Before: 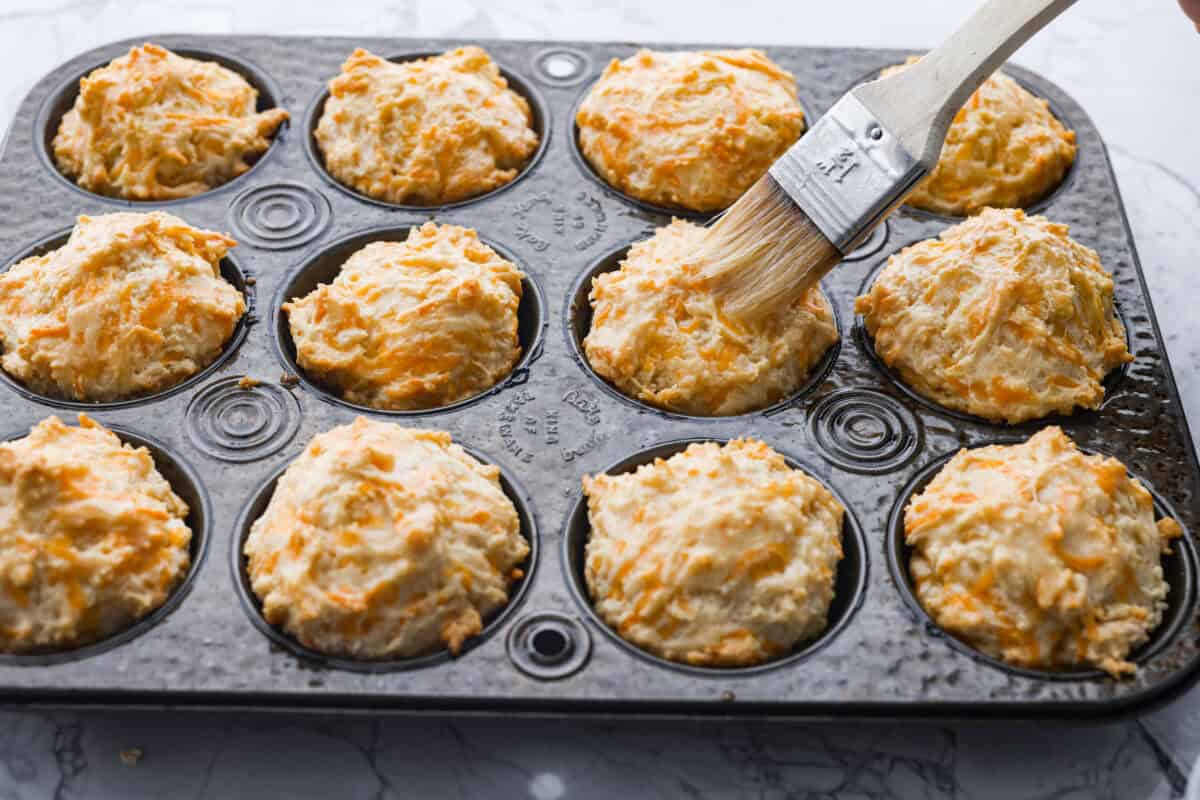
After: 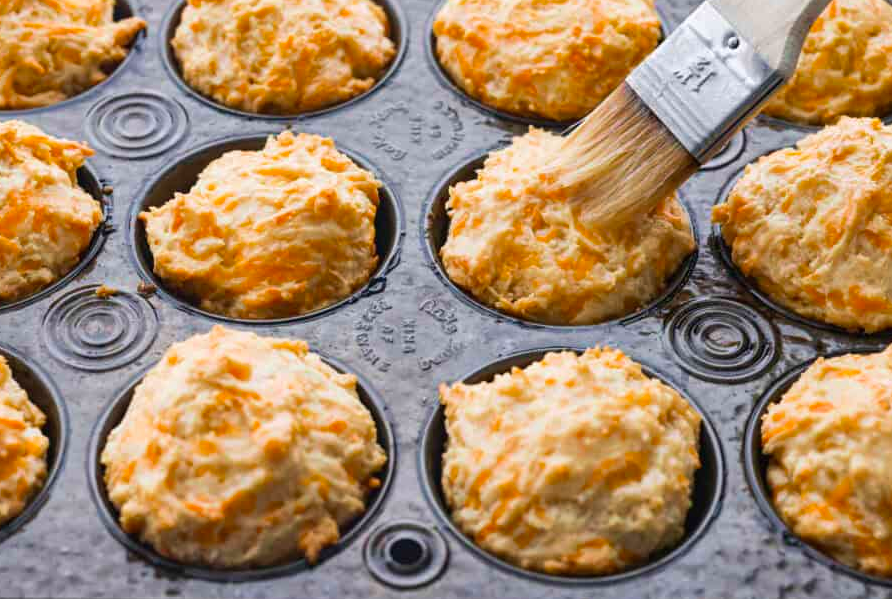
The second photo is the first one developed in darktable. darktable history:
velvia: on, module defaults
crop and rotate: left 11.976%, top 11.383%, right 13.648%, bottom 13.676%
